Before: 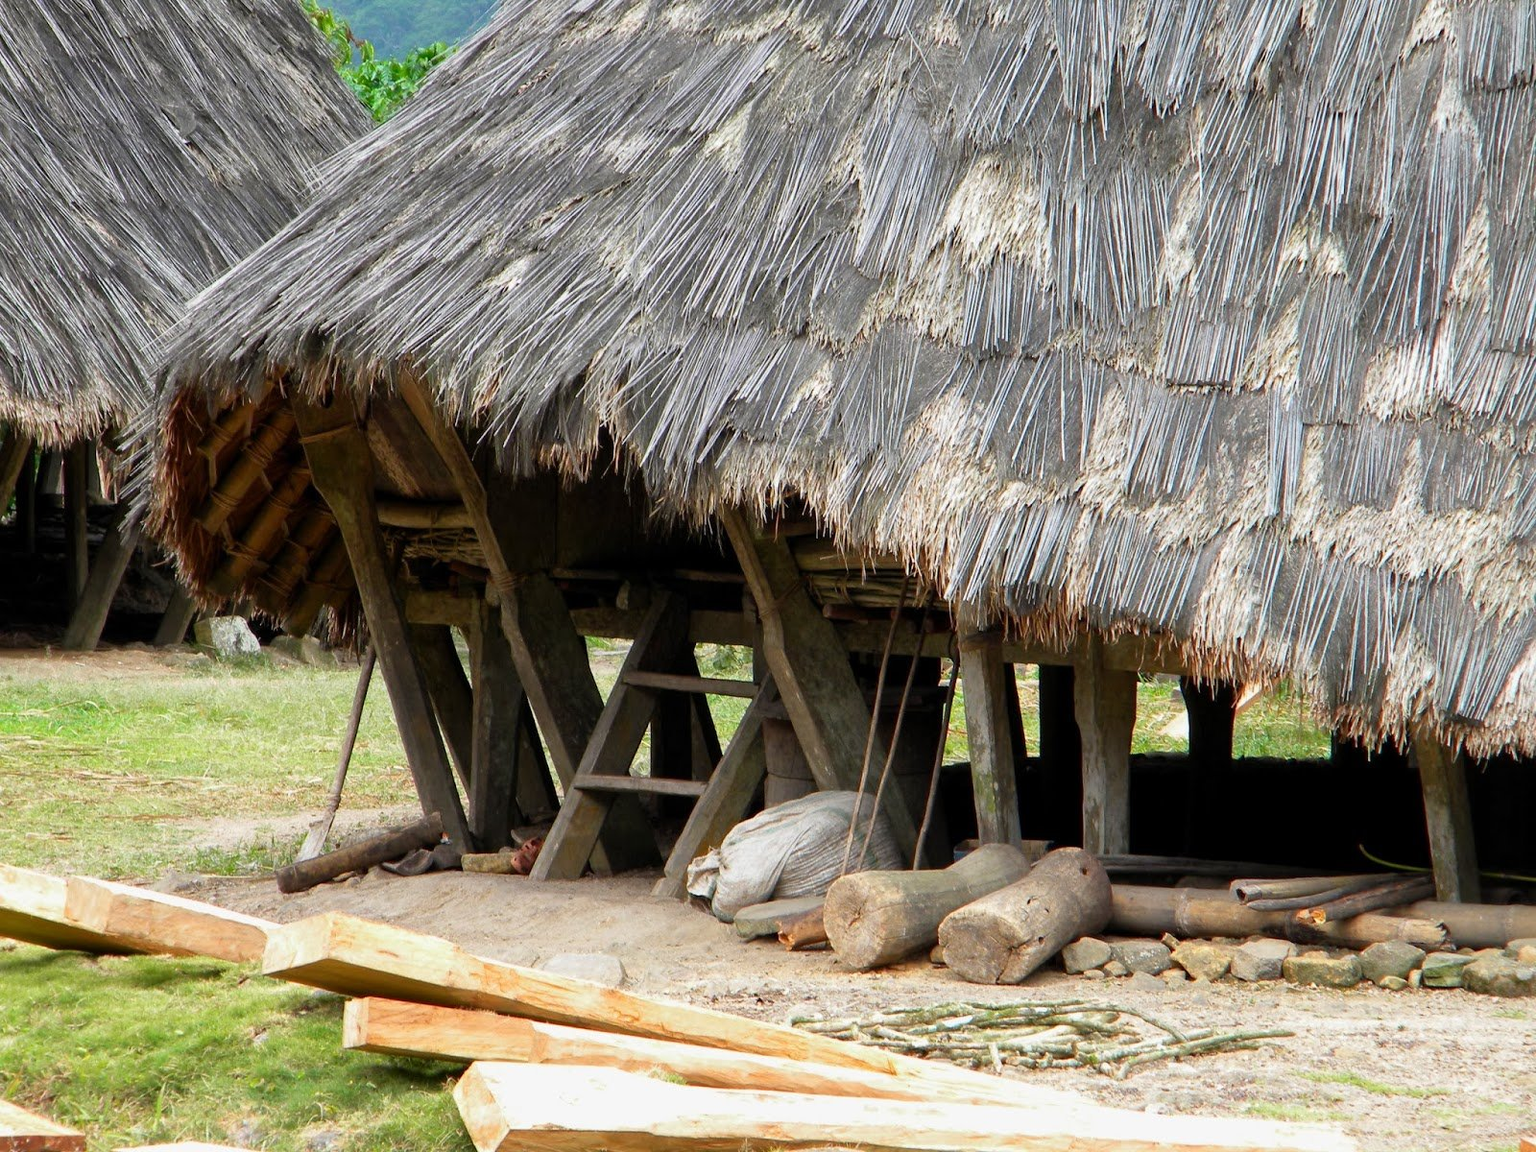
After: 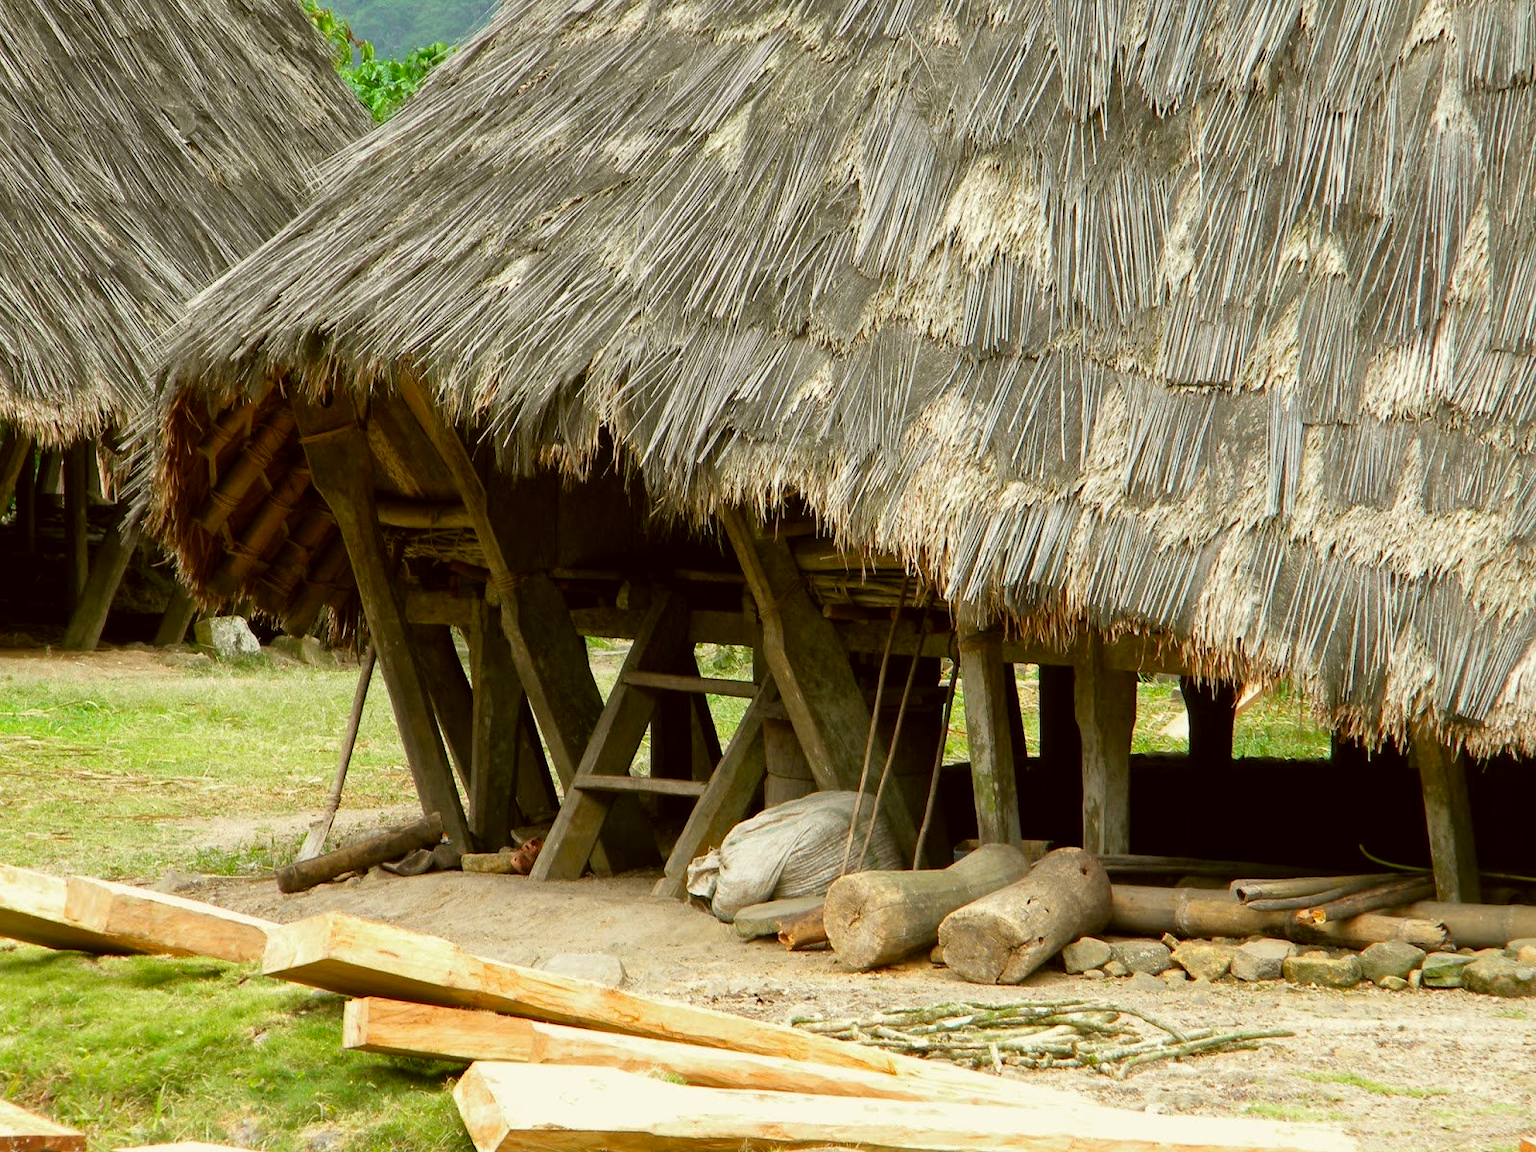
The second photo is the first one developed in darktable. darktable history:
color correction: highlights a* -1.77, highlights b* 10.51, shadows a* 0.527, shadows b* 18.8
